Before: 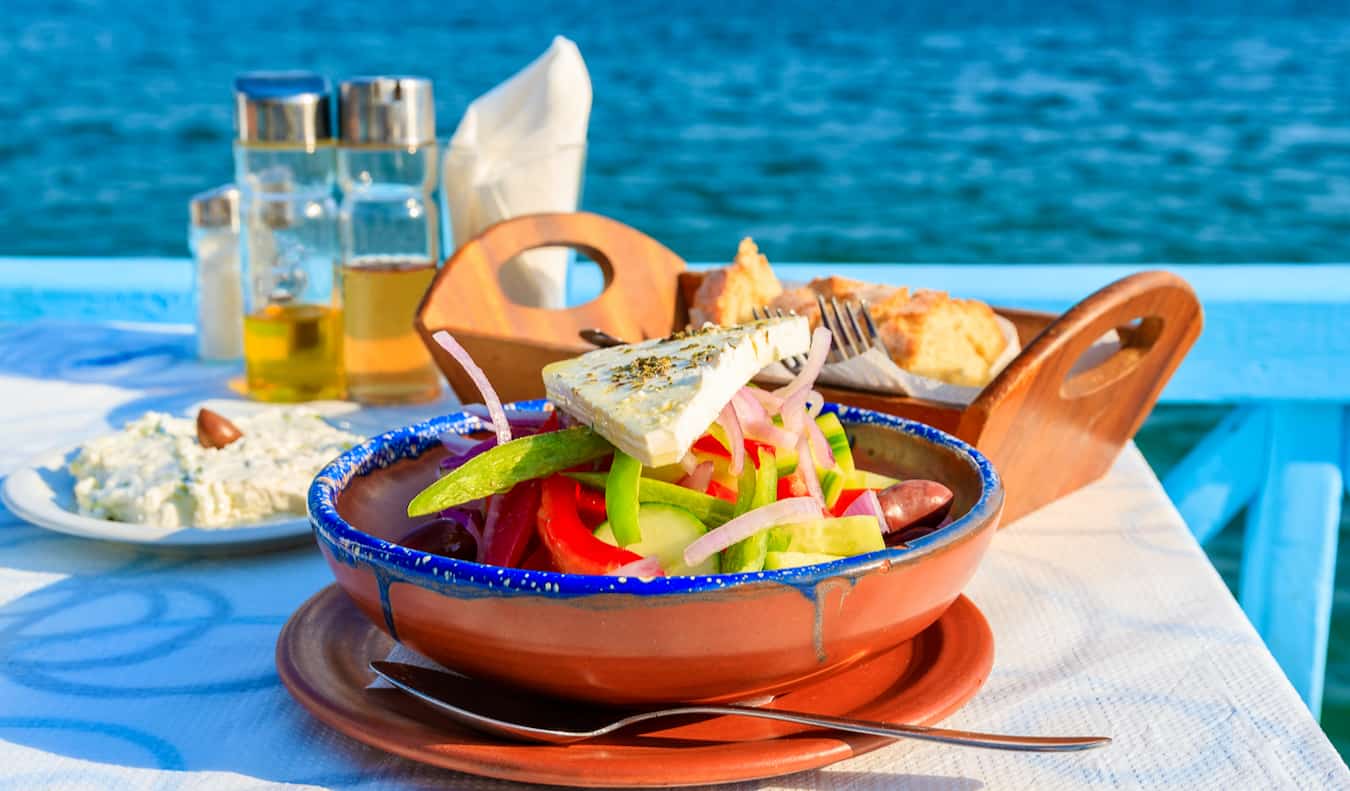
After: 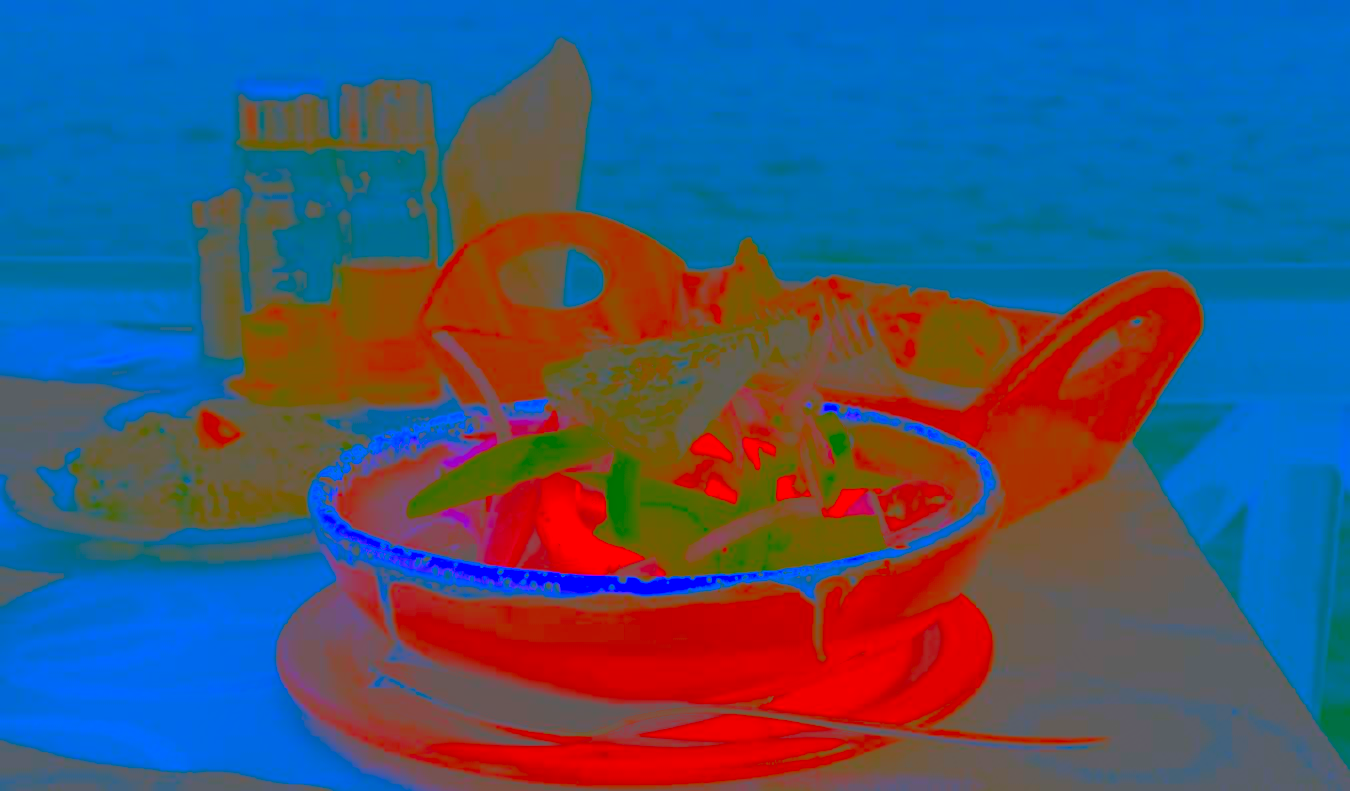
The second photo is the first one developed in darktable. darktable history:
contrast brightness saturation: contrast -0.986, brightness -0.172, saturation 0.76
sharpen: radius 1.359, amount 1.256, threshold 0.695
